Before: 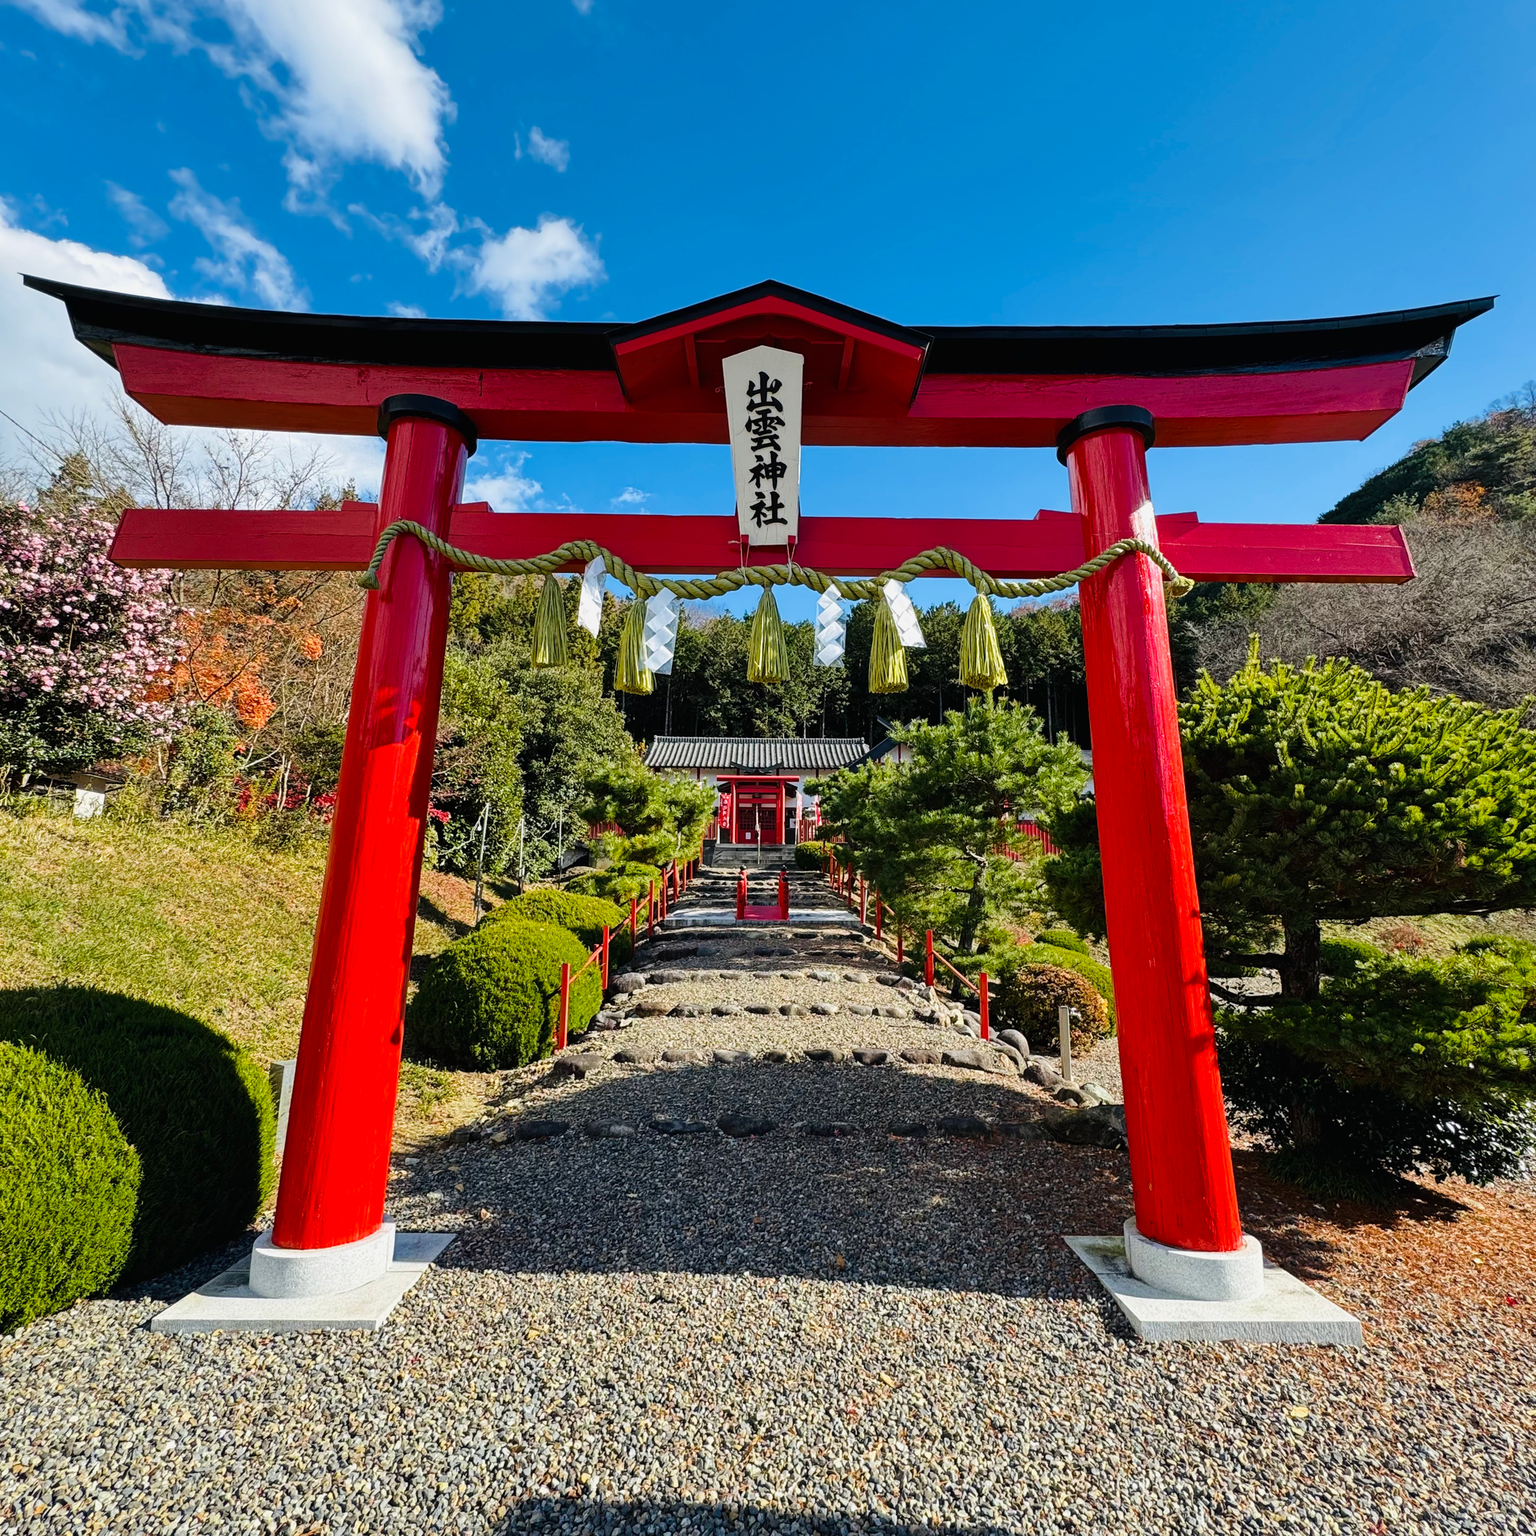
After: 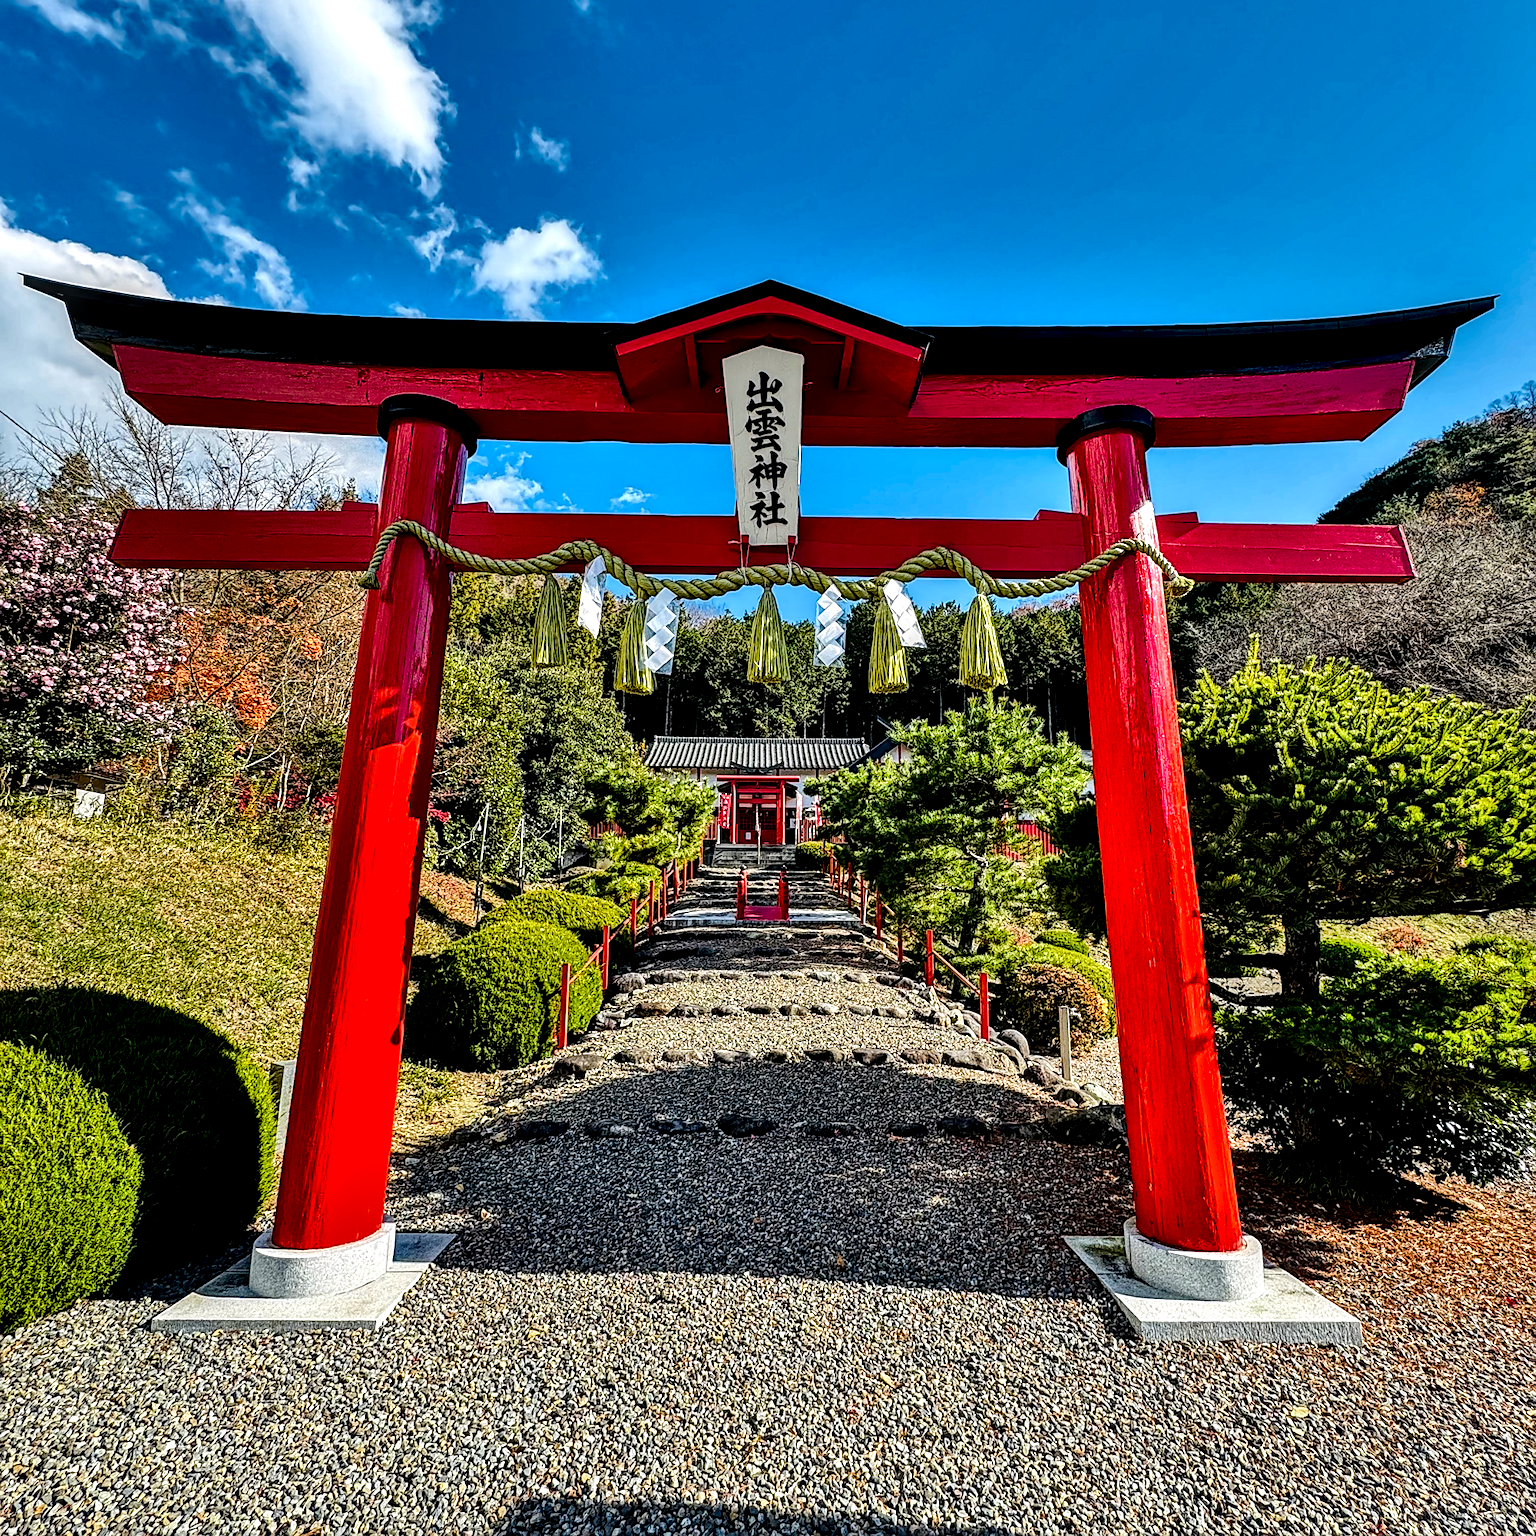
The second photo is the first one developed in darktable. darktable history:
contrast brightness saturation: contrast 0.07, brightness -0.13, saturation 0.06
sharpen: on, module defaults
haze removal: compatibility mode true, adaptive false
shadows and highlights: shadows 75, highlights -25, soften with gaussian
local contrast: highlights 19%, detail 186%
